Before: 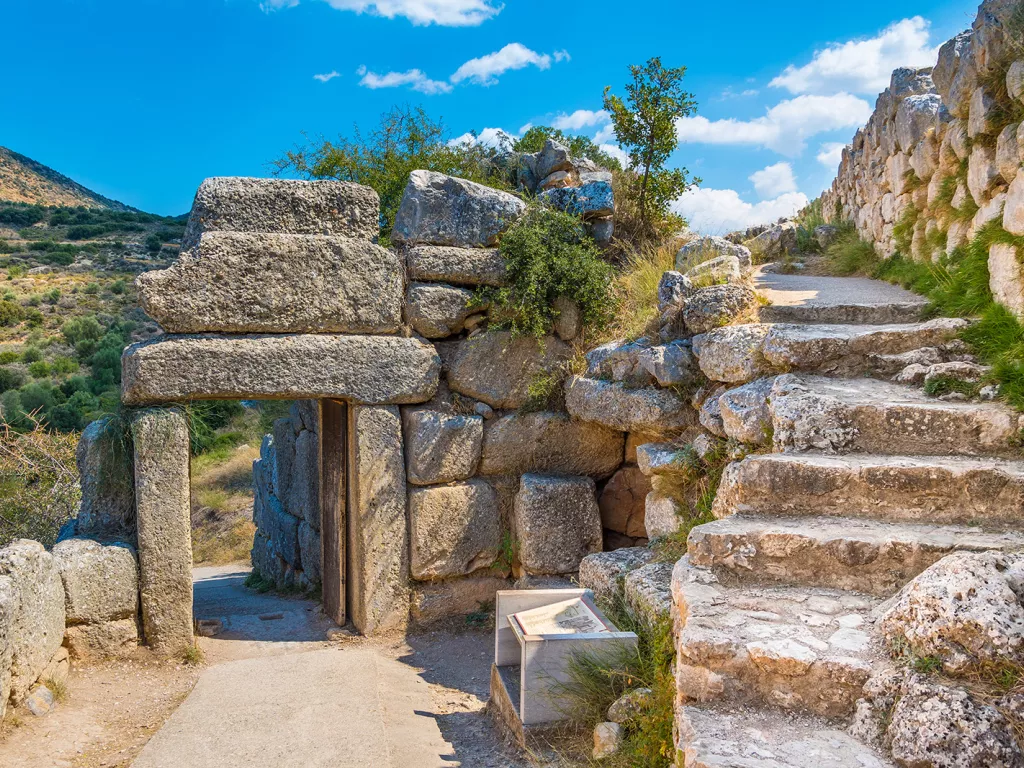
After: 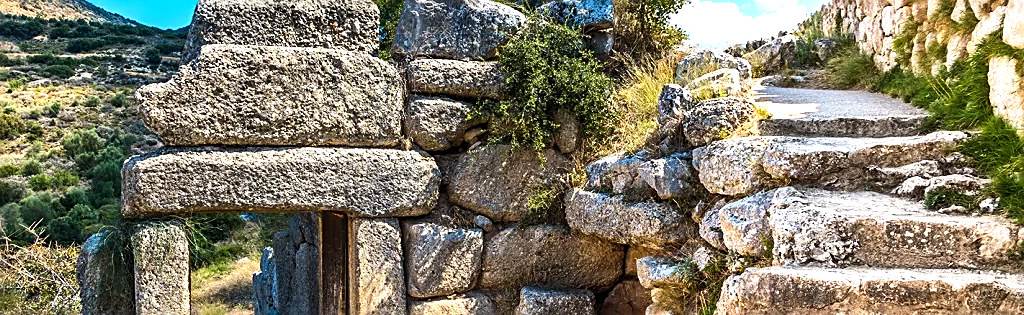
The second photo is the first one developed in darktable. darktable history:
tone equalizer: -8 EV -1.09 EV, -7 EV -0.979 EV, -6 EV -0.845 EV, -5 EV -0.606 EV, -3 EV 0.576 EV, -2 EV 0.884 EV, -1 EV 0.987 EV, +0 EV 1.08 EV, edges refinement/feathering 500, mask exposure compensation -1.57 EV, preserve details no
sharpen: on, module defaults
crop and rotate: top 24.411%, bottom 34.56%
